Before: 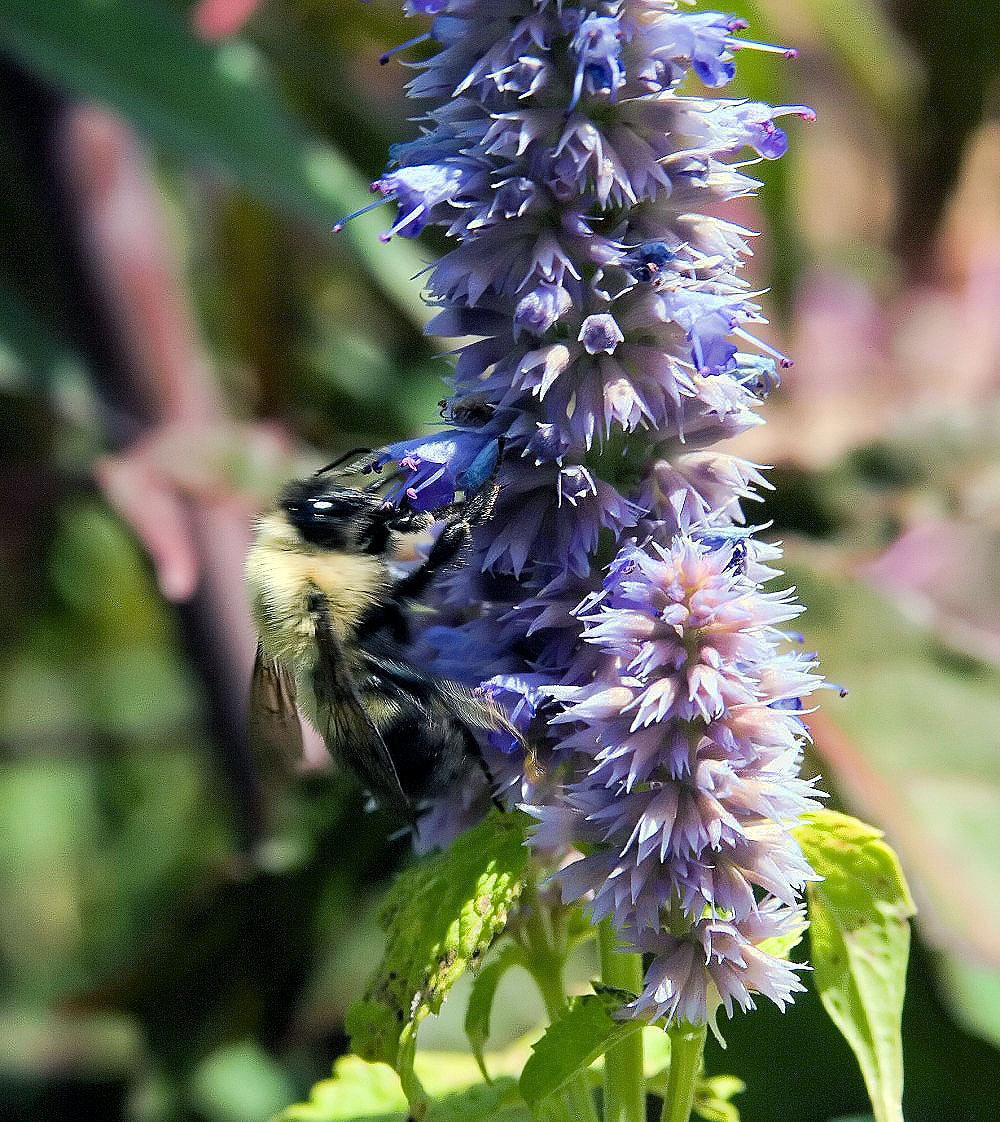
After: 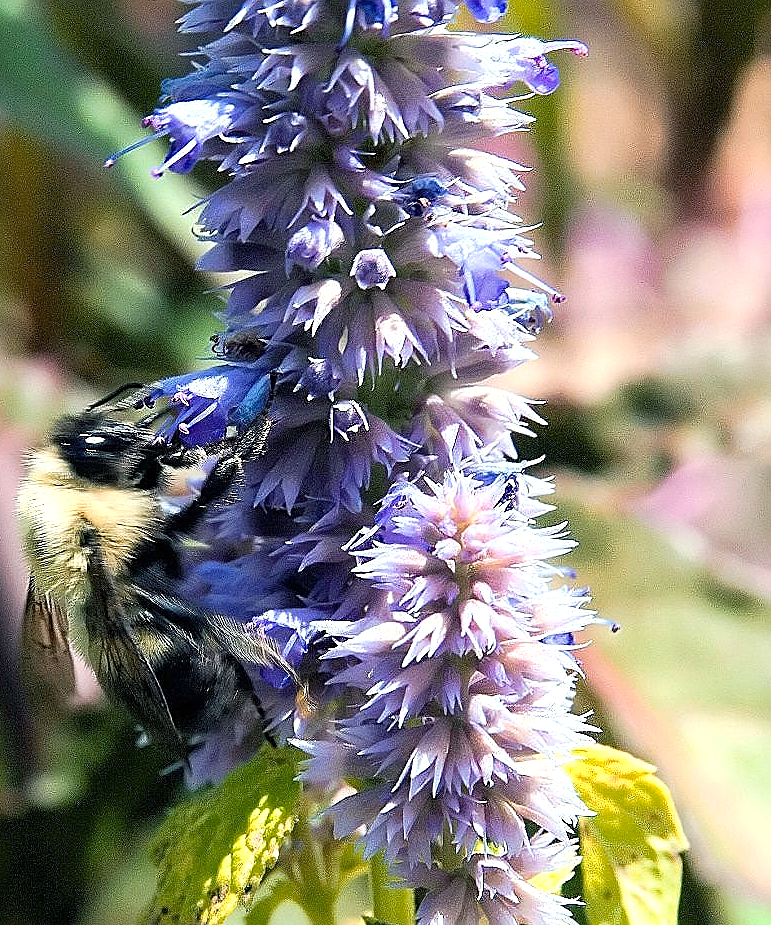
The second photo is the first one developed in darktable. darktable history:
sharpen: on, module defaults
exposure: black level correction 0, exposure 0.498 EV, compensate exposure bias true, compensate highlight preservation false
color zones: curves: ch1 [(0, 0.469) (0.072, 0.457) (0.243, 0.494) (0.429, 0.5) (0.571, 0.5) (0.714, 0.5) (0.857, 0.5) (1, 0.469)]; ch2 [(0, 0.499) (0.143, 0.467) (0.242, 0.436) (0.429, 0.493) (0.571, 0.5) (0.714, 0.5) (0.857, 0.5) (1, 0.499)]
crop: left 22.842%, top 5.845%, bottom 11.669%
